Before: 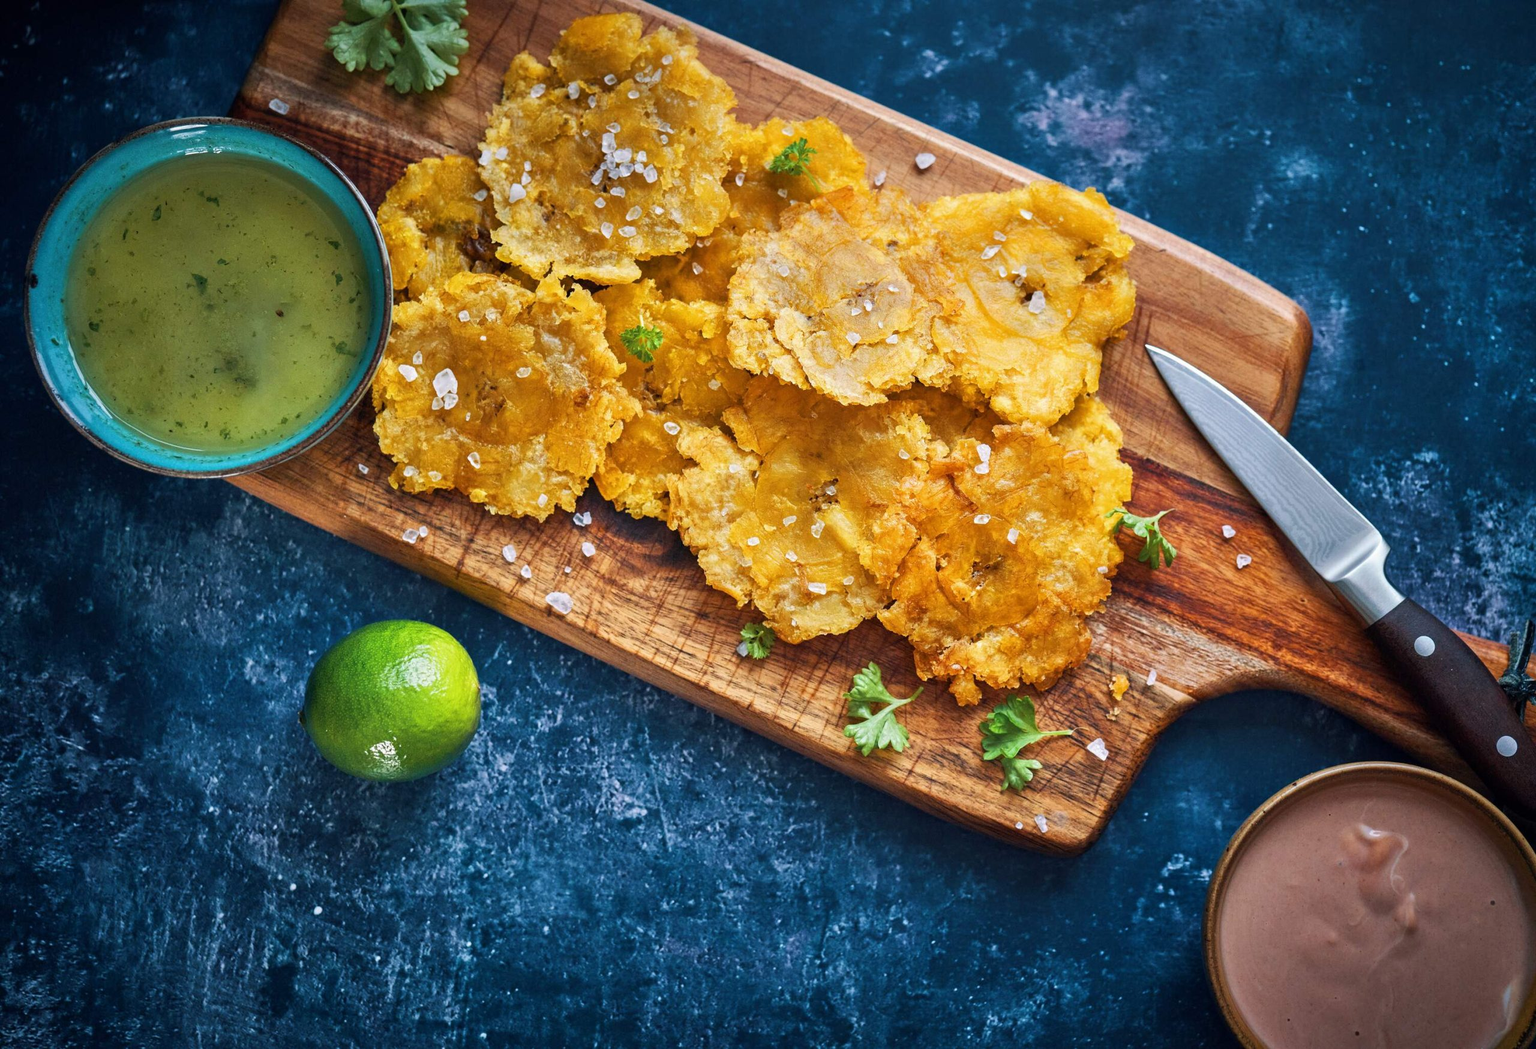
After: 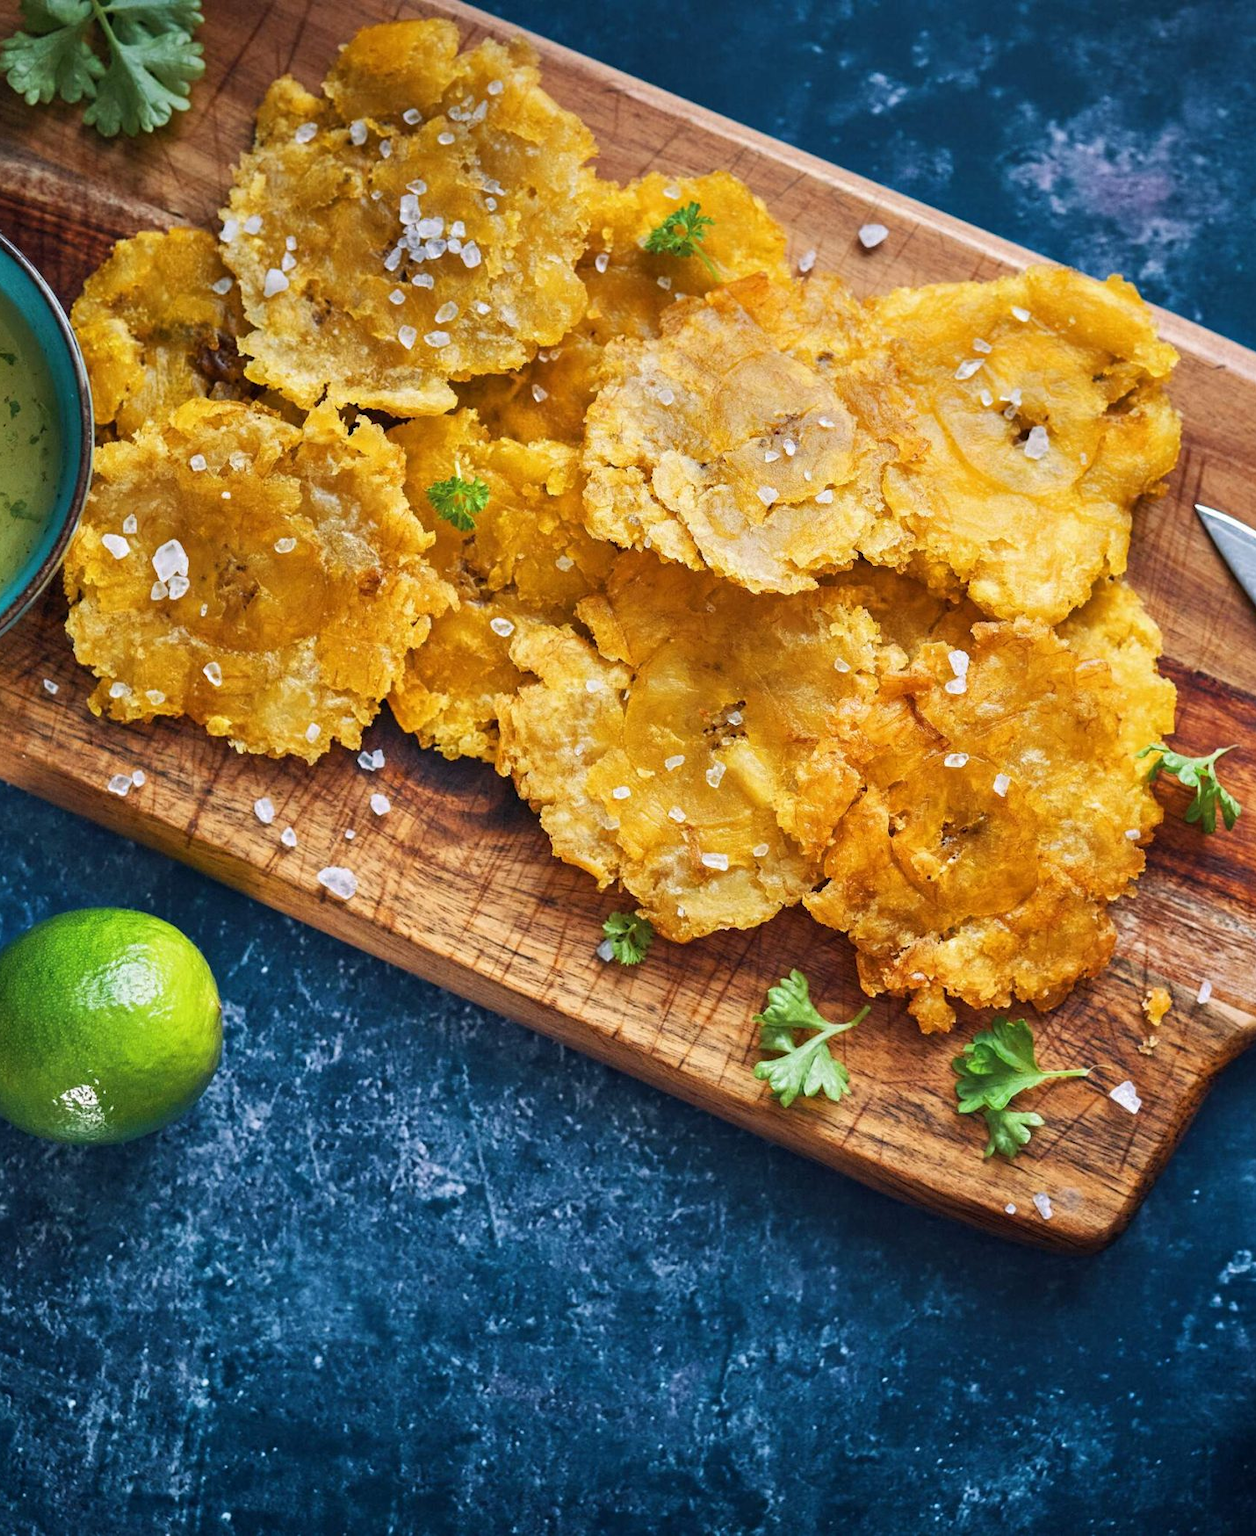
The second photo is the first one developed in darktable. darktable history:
contrast equalizer: octaves 7, y [[0.5 ×6], [0.5 ×6], [0.975, 0.964, 0.925, 0.865, 0.793, 0.721], [0 ×6], [0 ×6]], mix 0.155
crop: left 21.419%, right 22.657%
